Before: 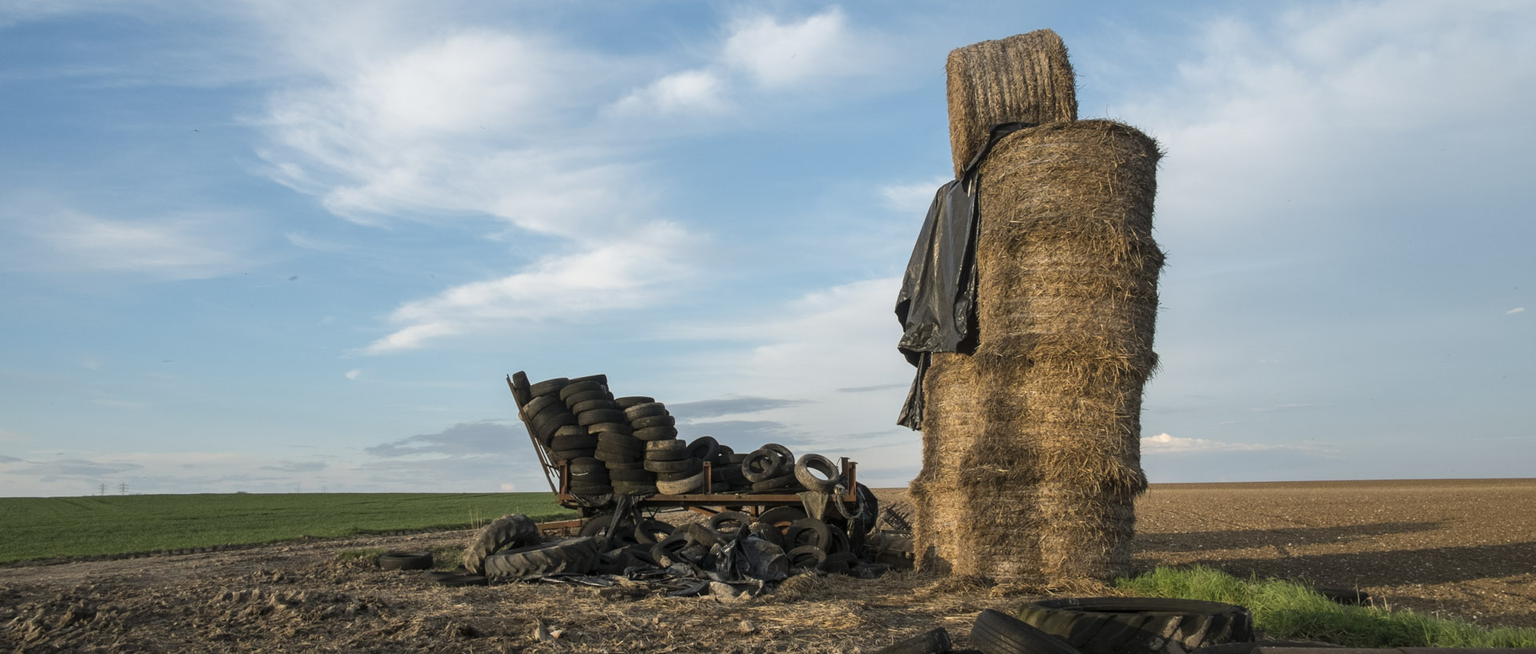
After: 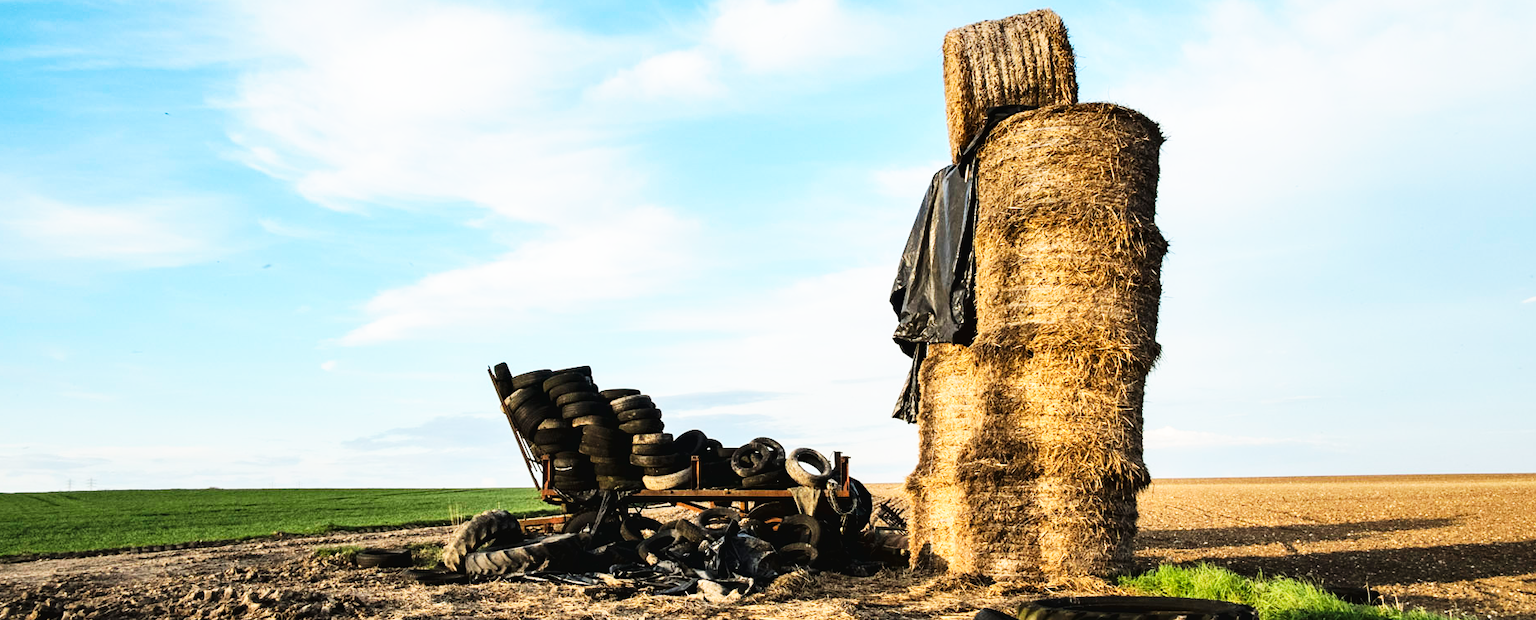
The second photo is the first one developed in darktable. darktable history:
crop: left 2.342%, top 3.287%, right 0.972%, bottom 4.83%
tone curve: curves: ch0 [(0, 0) (0.003, 0.025) (0.011, 0.025) (0.025, 0.025) (0.044, 0.026) (0.069, 0.033) (0.1, 0.053) (0.136, 0.078) (0.177, 0.108) (0.224, 0.153) (0.277, 0.213) (0.335, 0.286) (0.399, 0.372) (0.468, 0.467) (0.543, 0.565) (0.623, 0.675) (0.709, 0.775) (0.801, 0.863) (0.898, 0.936) (1, 1)], color space Lab, linked channels, preserve colors none
shadows and highlights: low approximation 0.01, soften with gaussian
base curve: curves: ch0 [(0, 0) (0.007, 0.004) (0.027, 0.03) (0.046, 0.07) (0.207, 0.54) (0.442, 0.872) (0.673, 0.972) (1, 1)], preserve colors none
